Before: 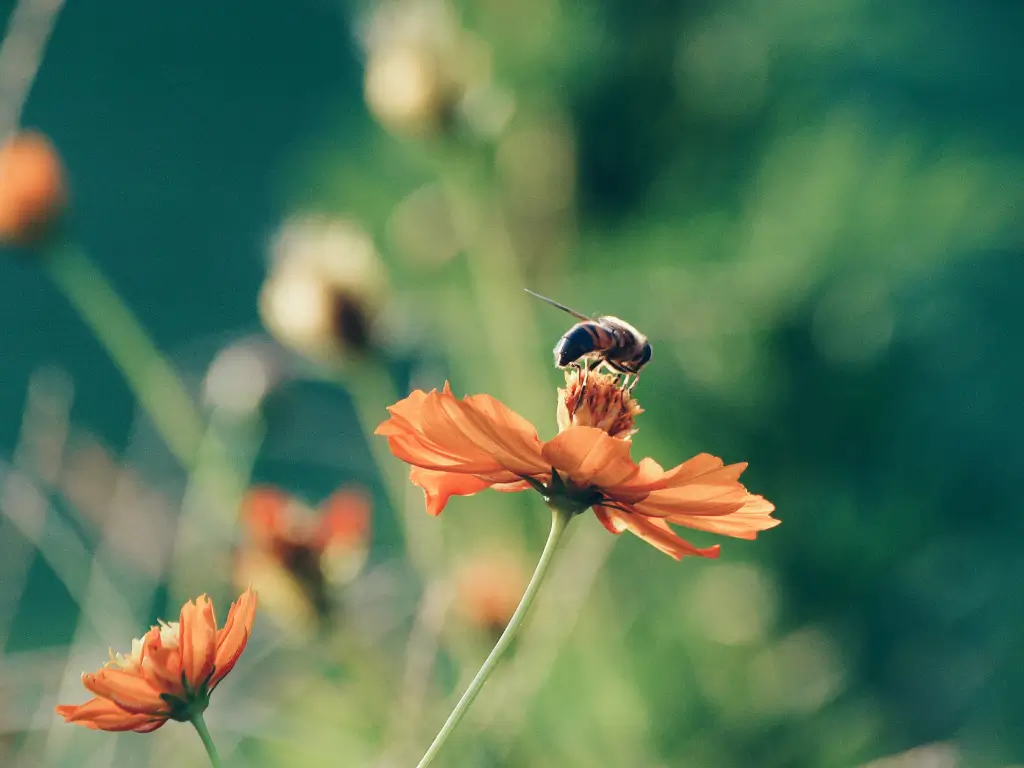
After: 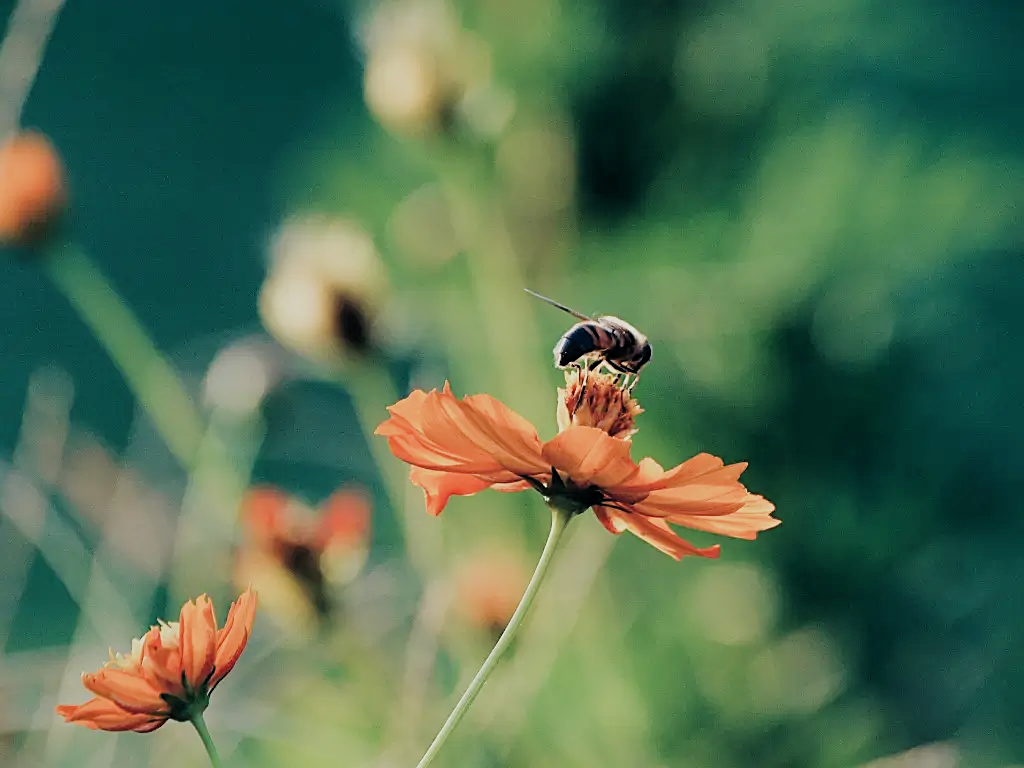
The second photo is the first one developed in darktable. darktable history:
filmic rgb: black relative exposure -5 EV, hardness 2.88, contrast 1.1
white balance: emerald 1
sharpen: on, module defaults
